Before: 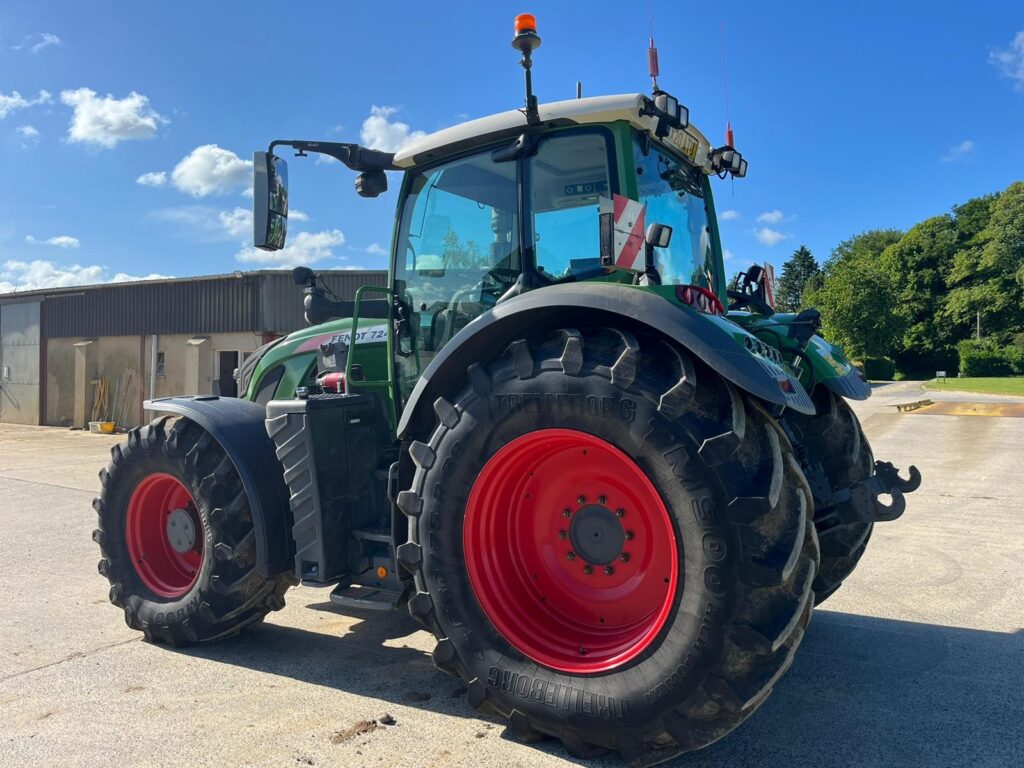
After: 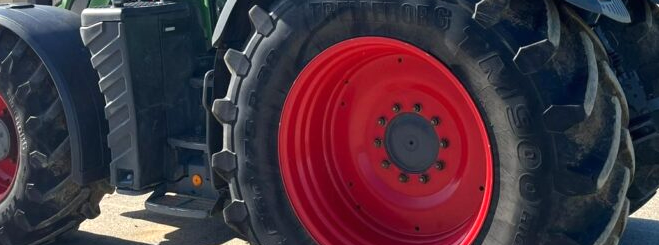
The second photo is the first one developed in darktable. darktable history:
crop: left 18.091%, top 51.13%, right 17.525%, bottom 16.85%
exposure: black level correction 0, exposure 0.3 EV, compensate highlight preservation false
